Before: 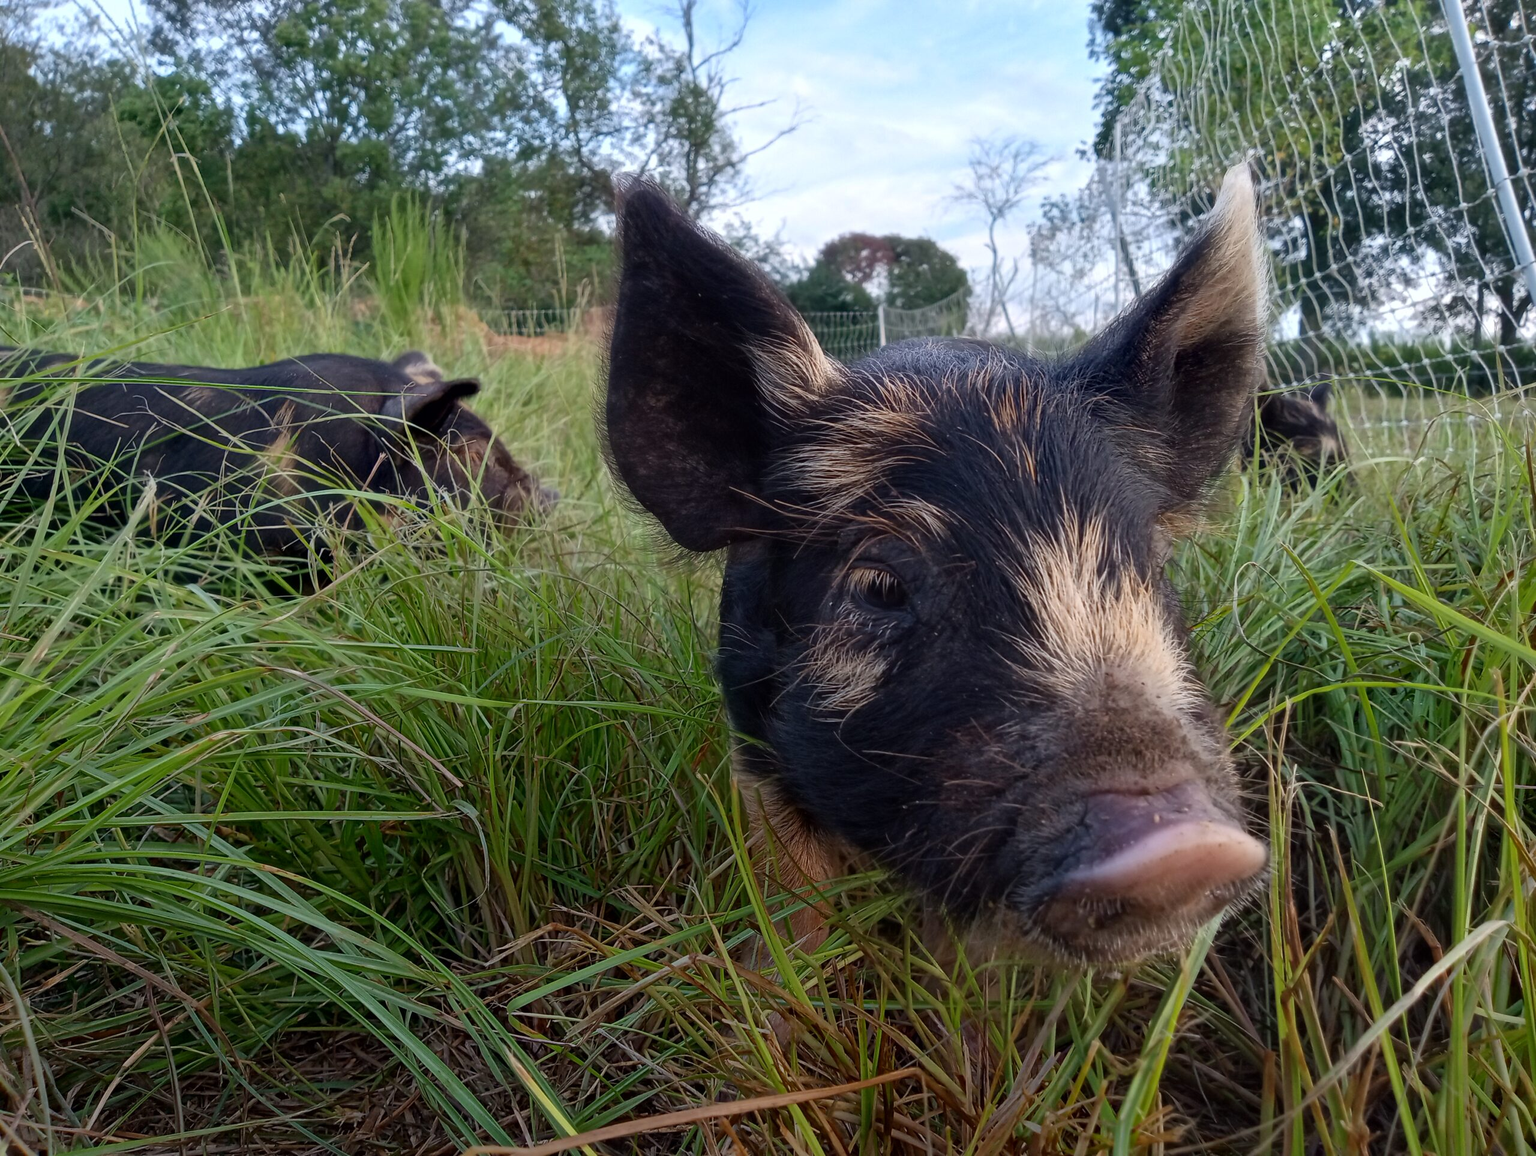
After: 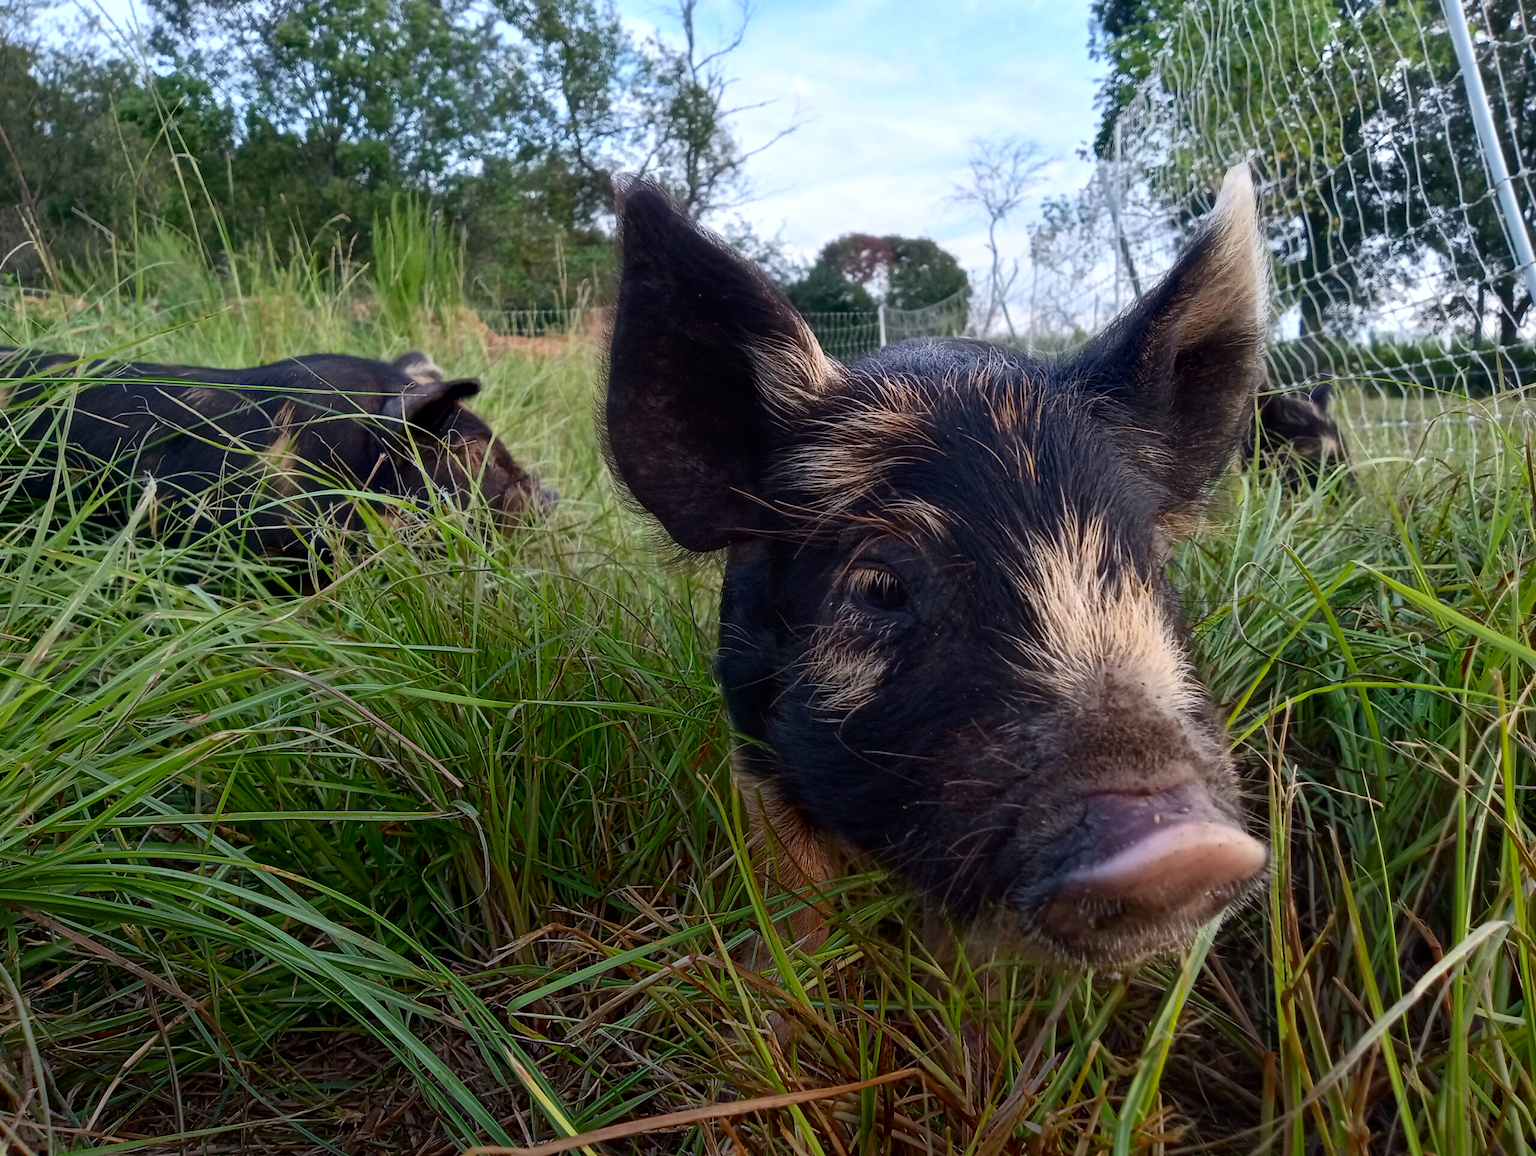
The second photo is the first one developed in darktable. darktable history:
contrast brightness saturation: contrast 0.146, brightness -0.013, saturation 0.102
